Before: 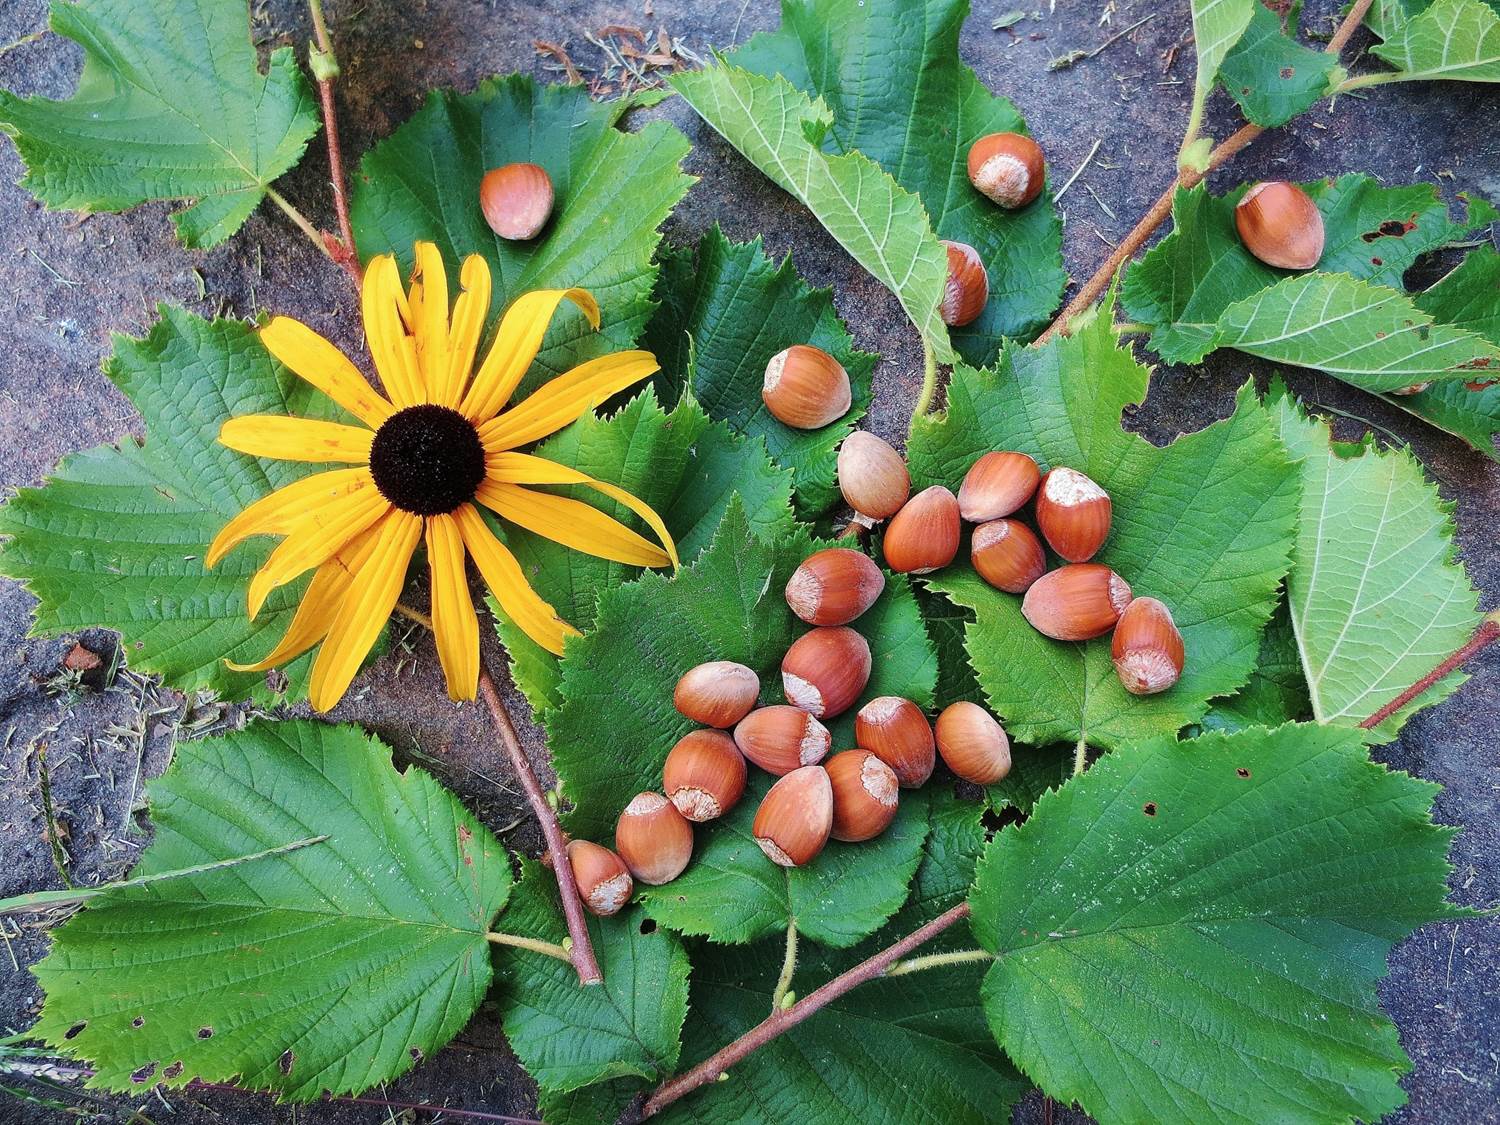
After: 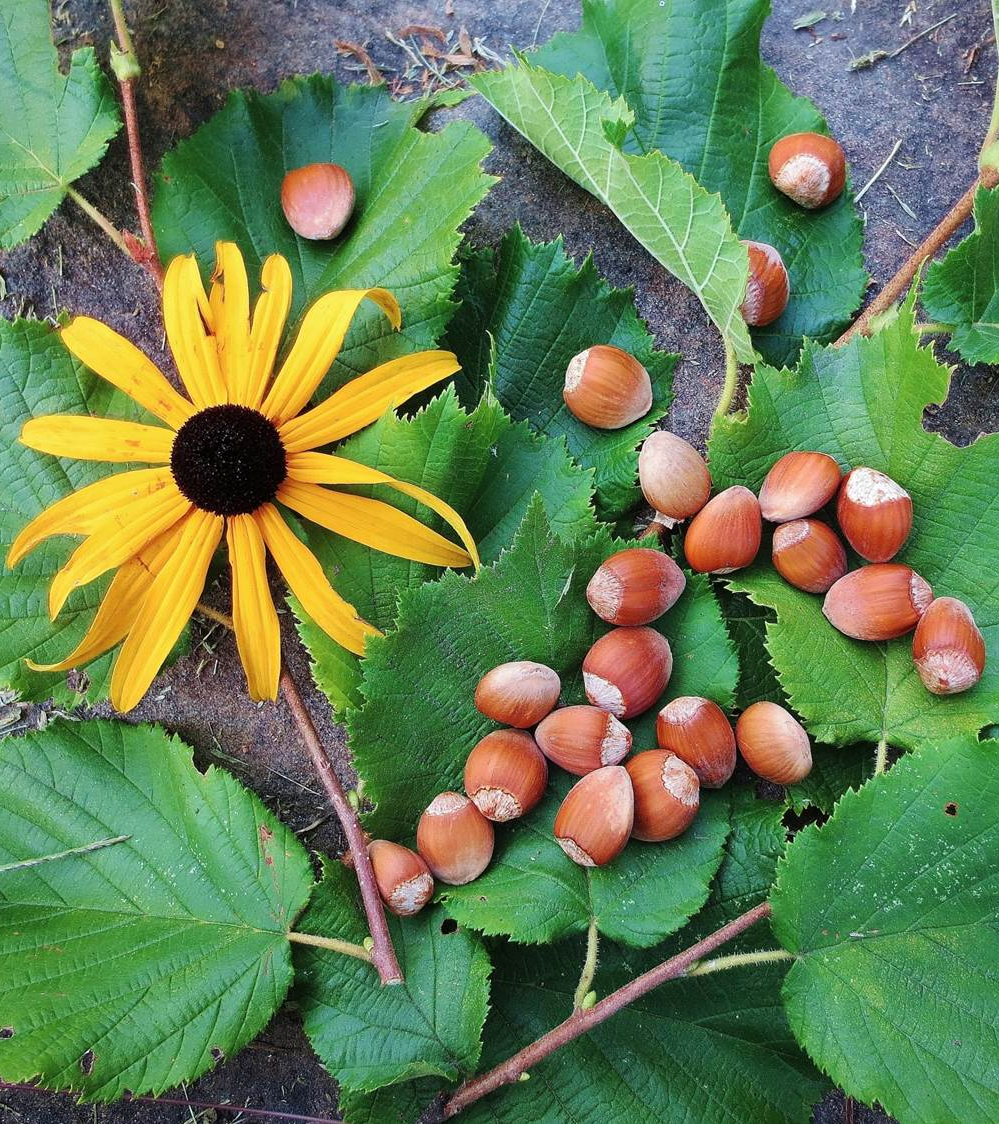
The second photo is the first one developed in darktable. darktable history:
crop and rotate: left 13.381%, right 19.953%
